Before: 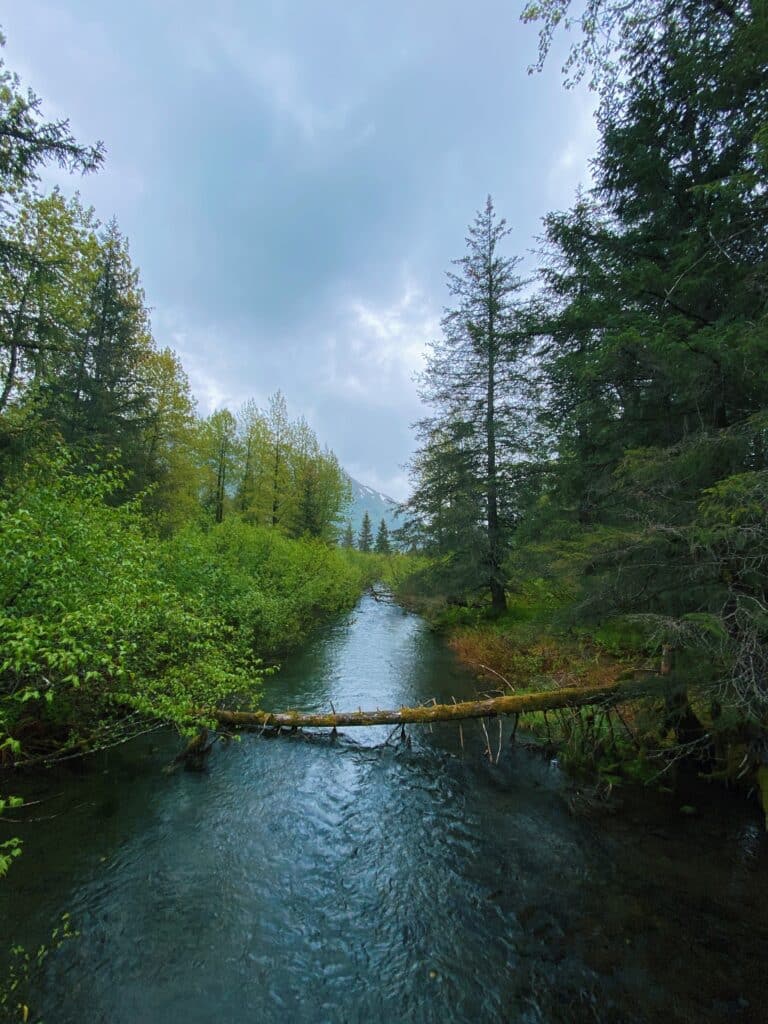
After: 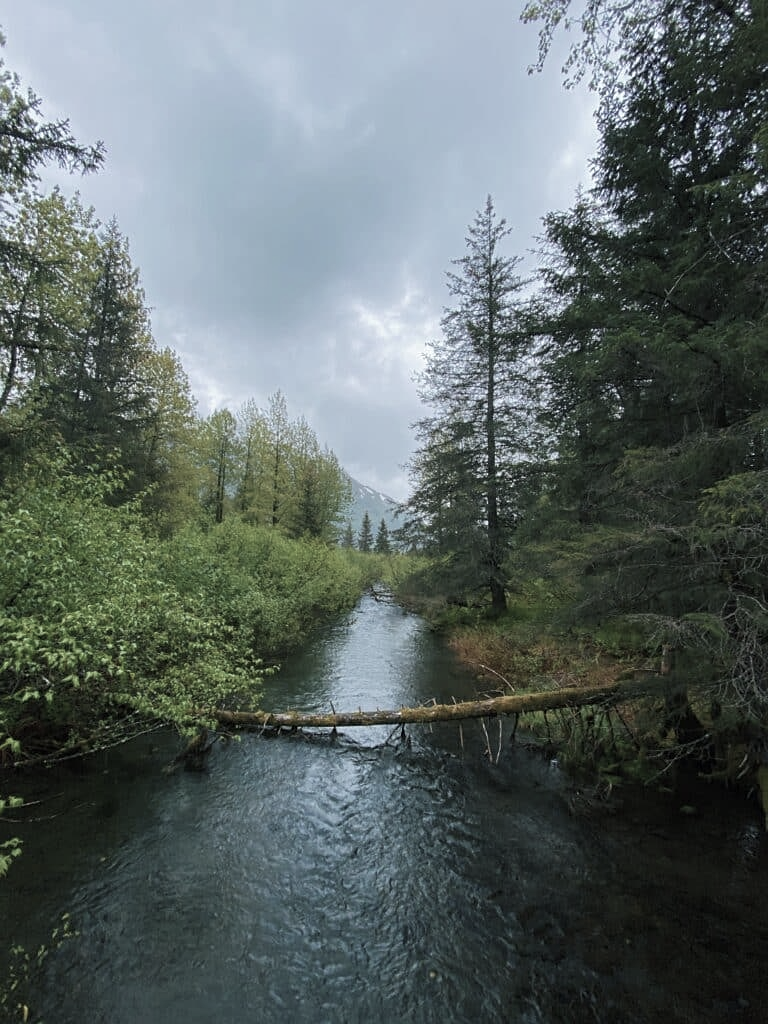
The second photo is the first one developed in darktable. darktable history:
sharpen: amount 0.214
color zones: curves: ch0 [(0, 0.6) (0.129, 0.585) (0.193, 0.596) (0.429, 0.5) (0.571, 0.5) (0.714, 0.5) (0.857, 0.5) (1, 0.6)]; ch1 [(0, 0.453) (0.112, 0.245) (0.213, 0.252) (0.429, 0.233) (0.571, 0.231) (0.683, 0.242) (0.857, 0.296) (1, 0.453)]
contrast brightness saturation: saturation 0.1
